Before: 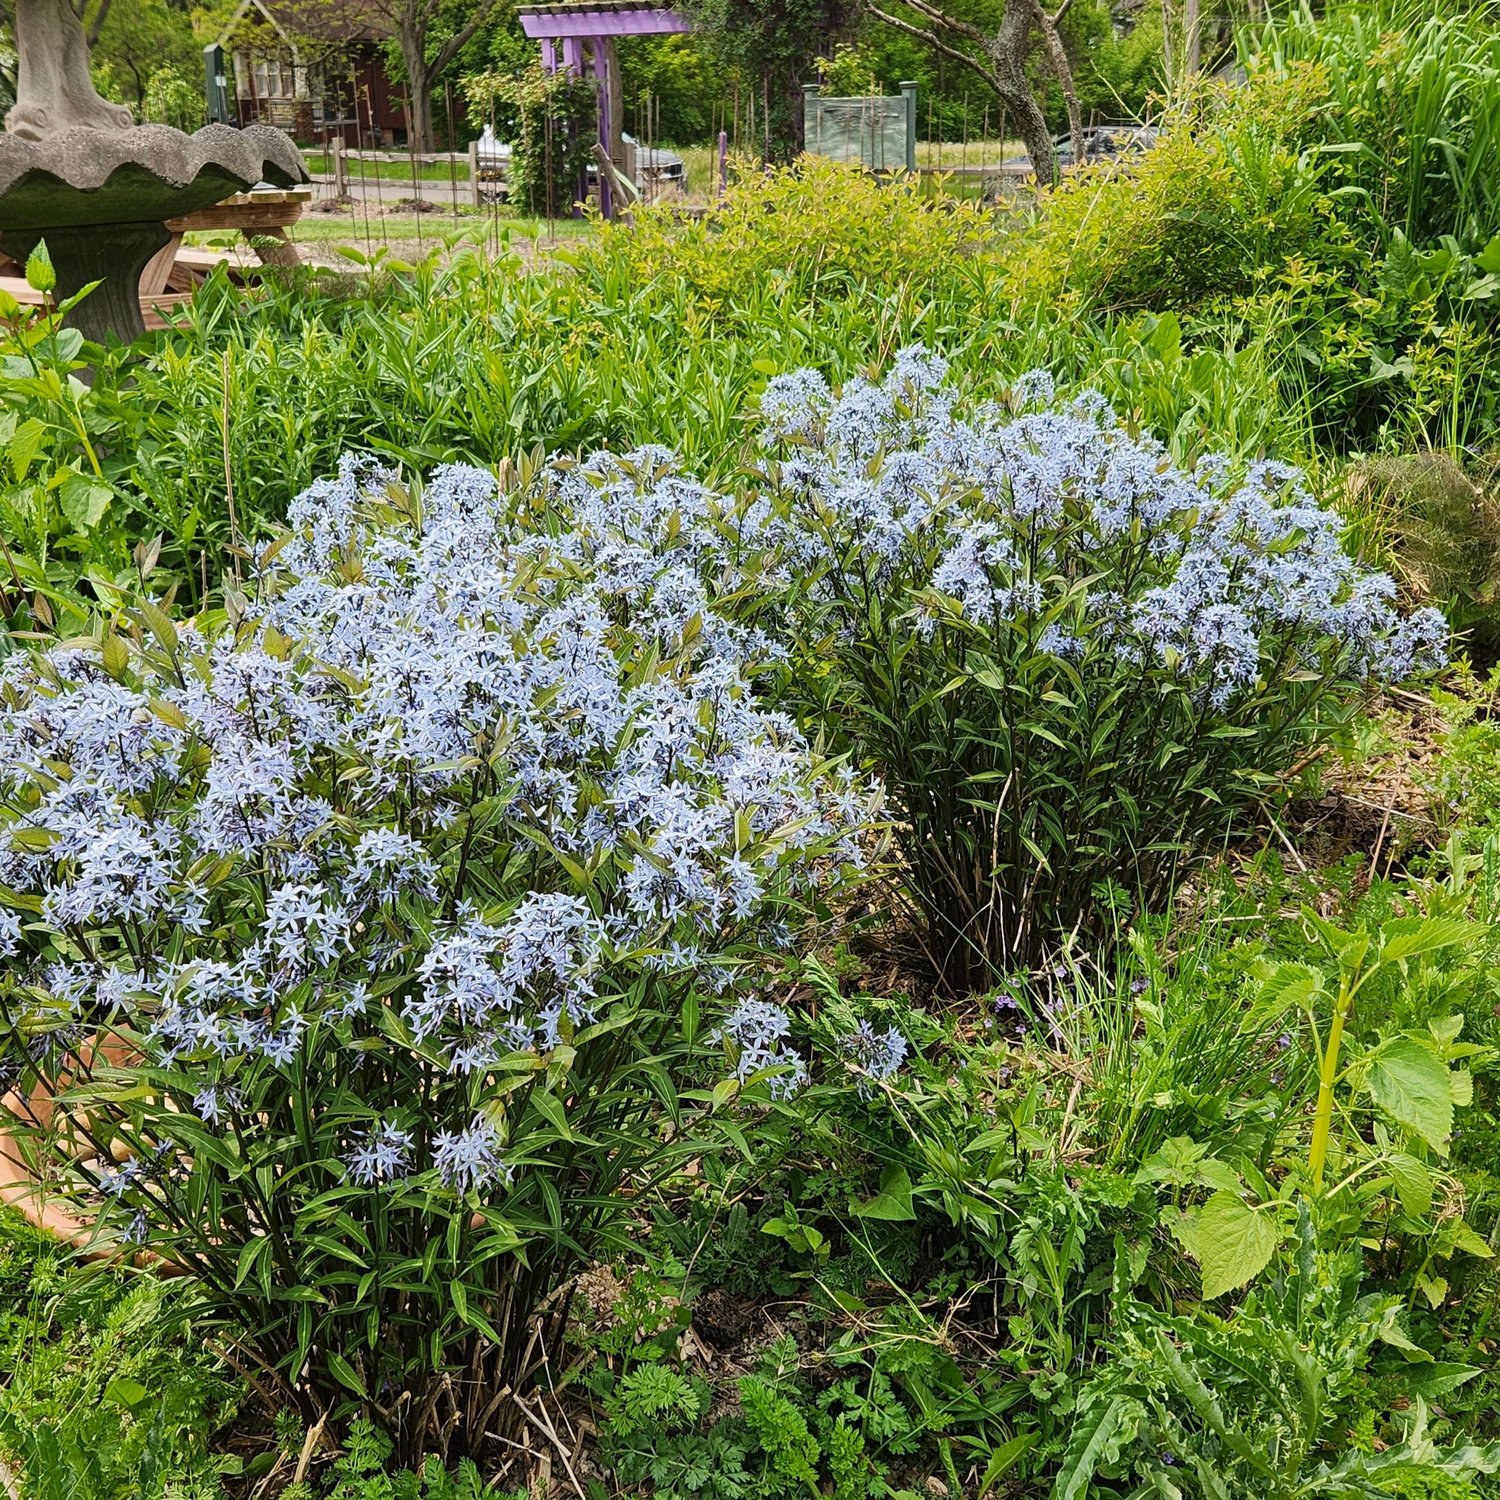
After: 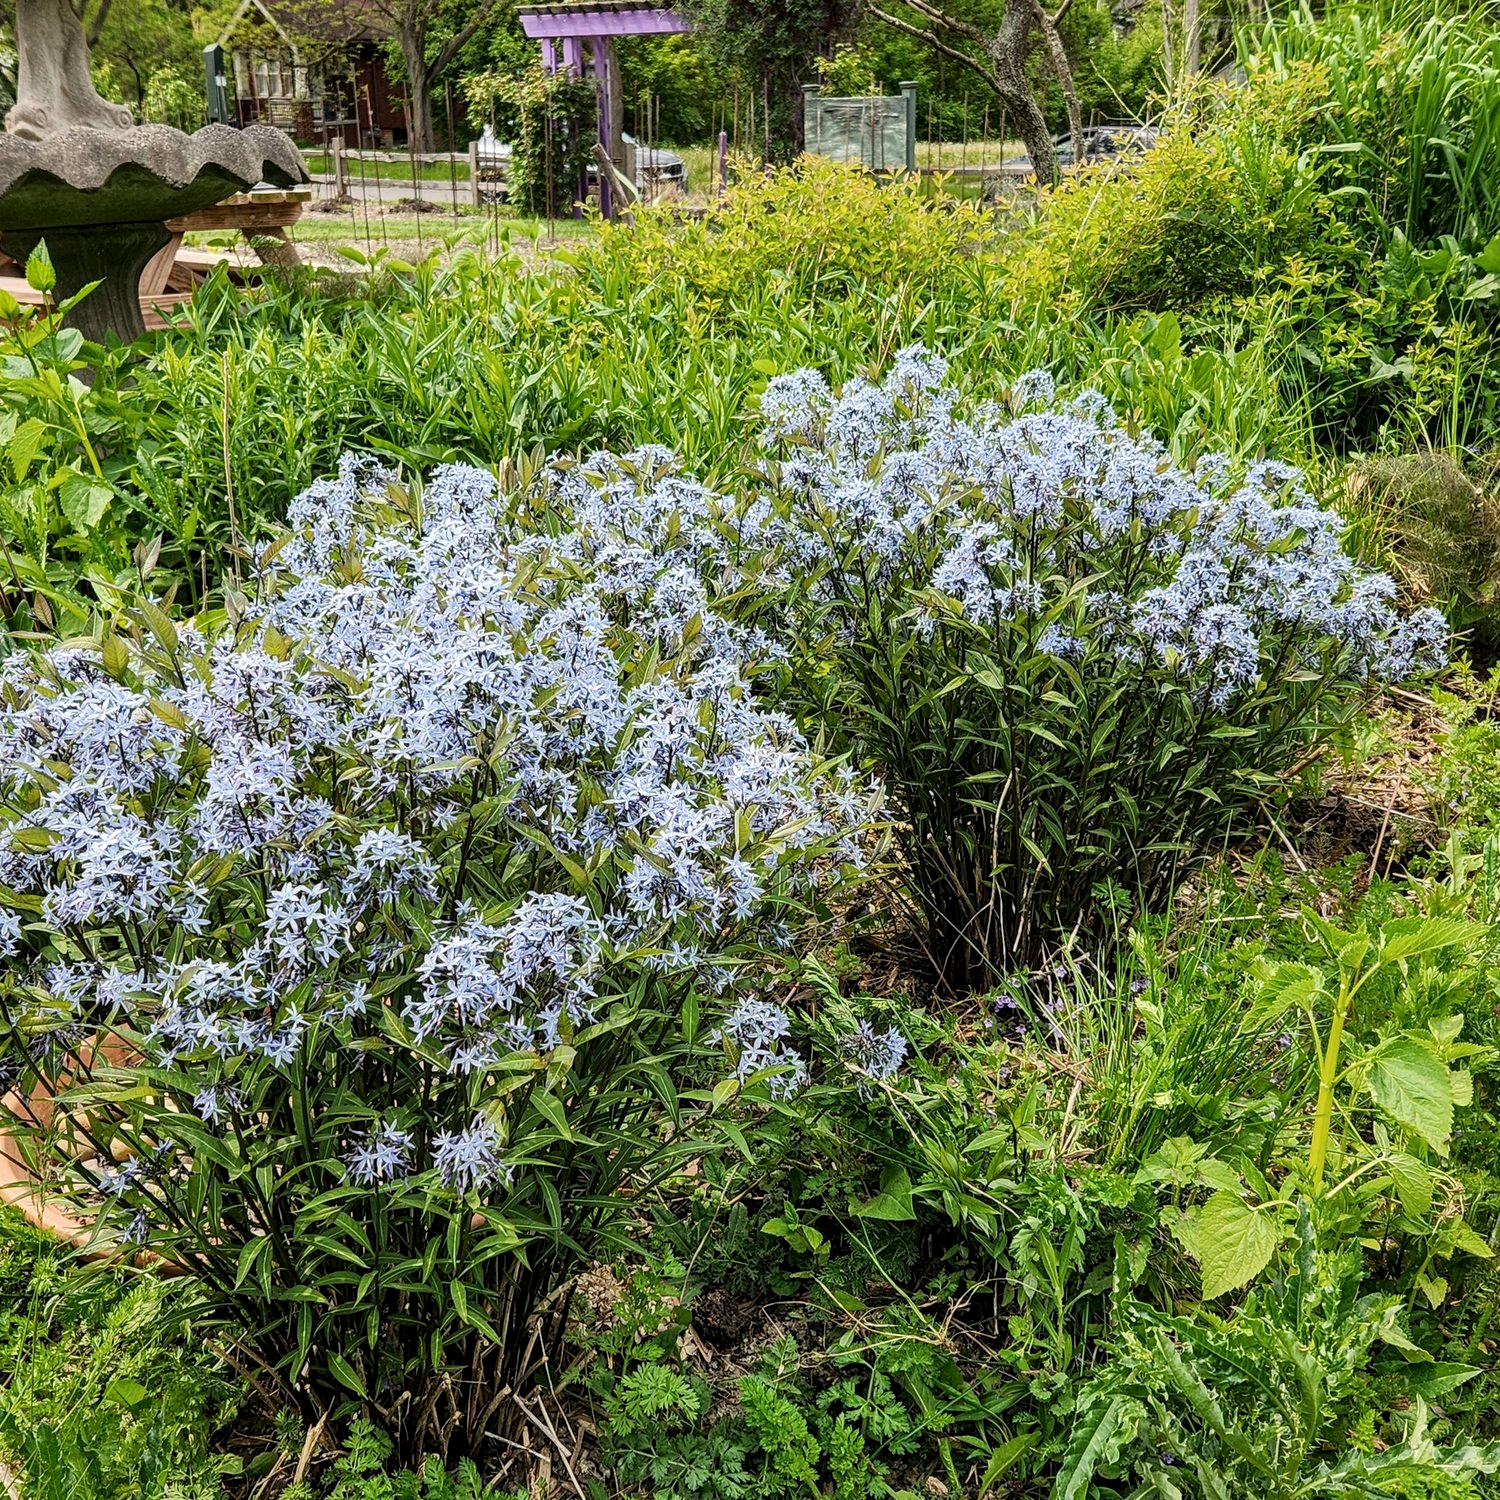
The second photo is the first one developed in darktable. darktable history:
exposure: compensate highlight preservation false
local contrast: highlights 42%, shadows 61%, detail 136%, midtone range 0.519
